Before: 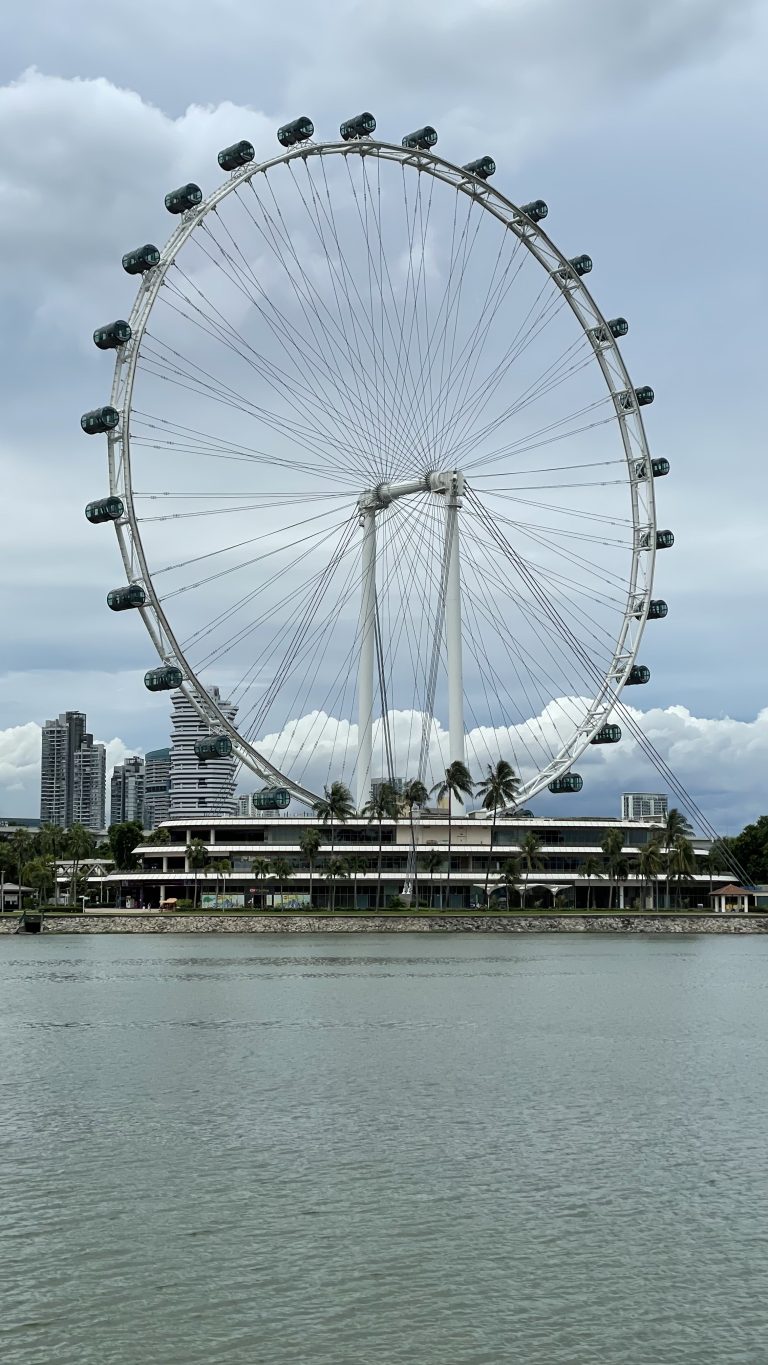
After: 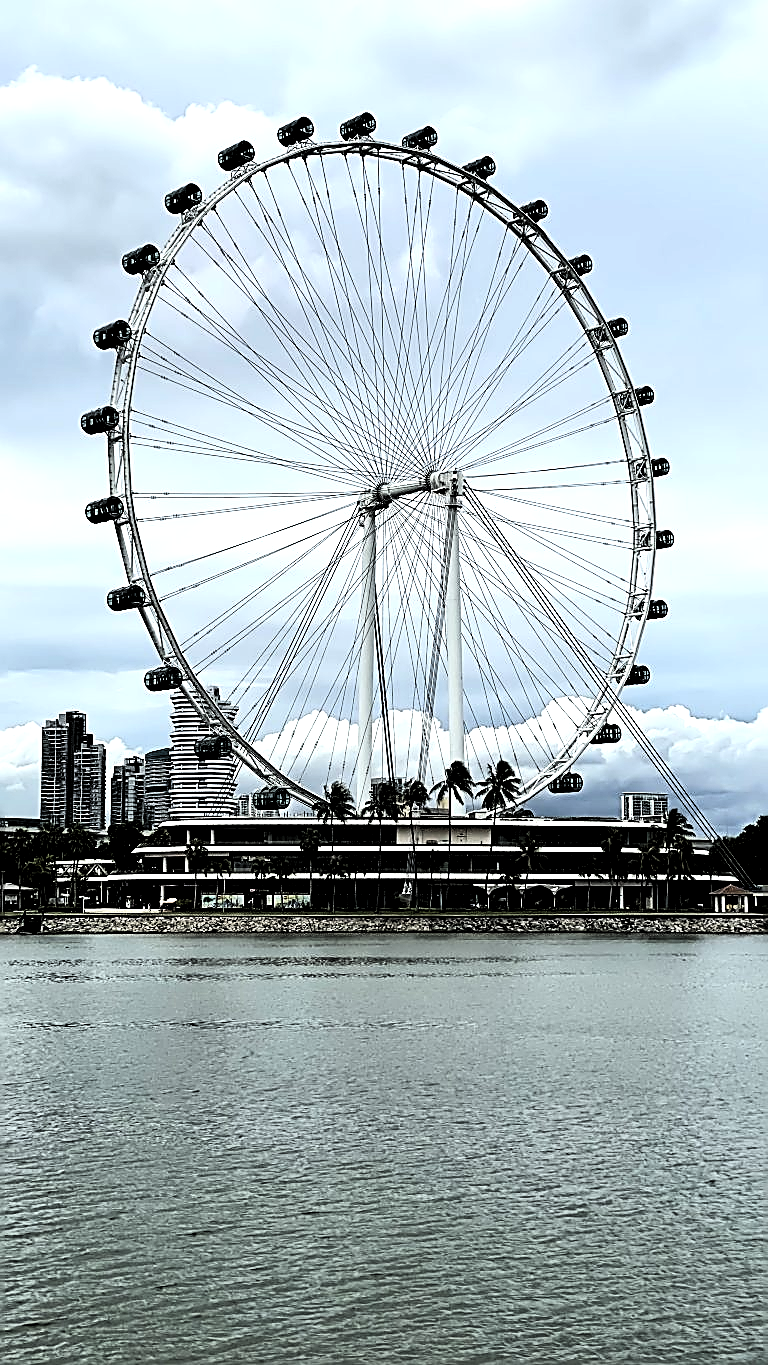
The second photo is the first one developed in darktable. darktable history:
sharpen: amount 0.99
contrast brightness saturation: contrast 0.274
levels: levels [0.182, 0.542, 0.902]
